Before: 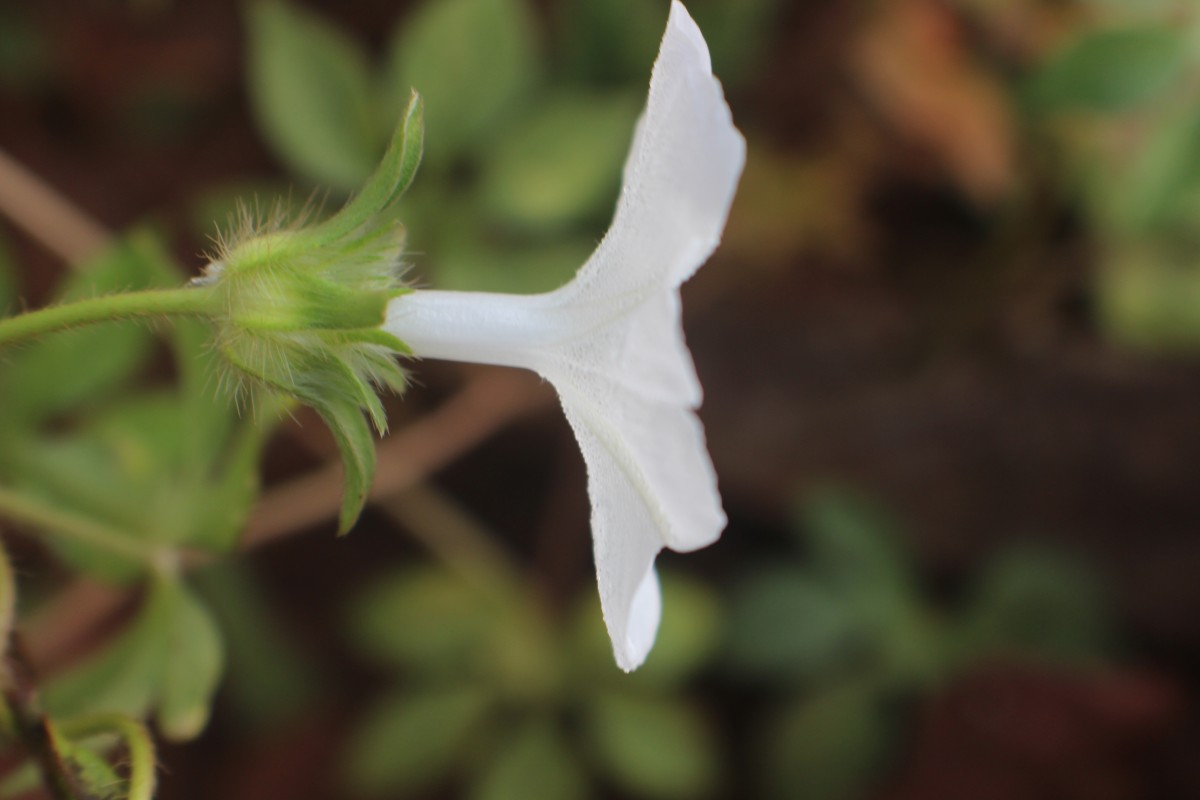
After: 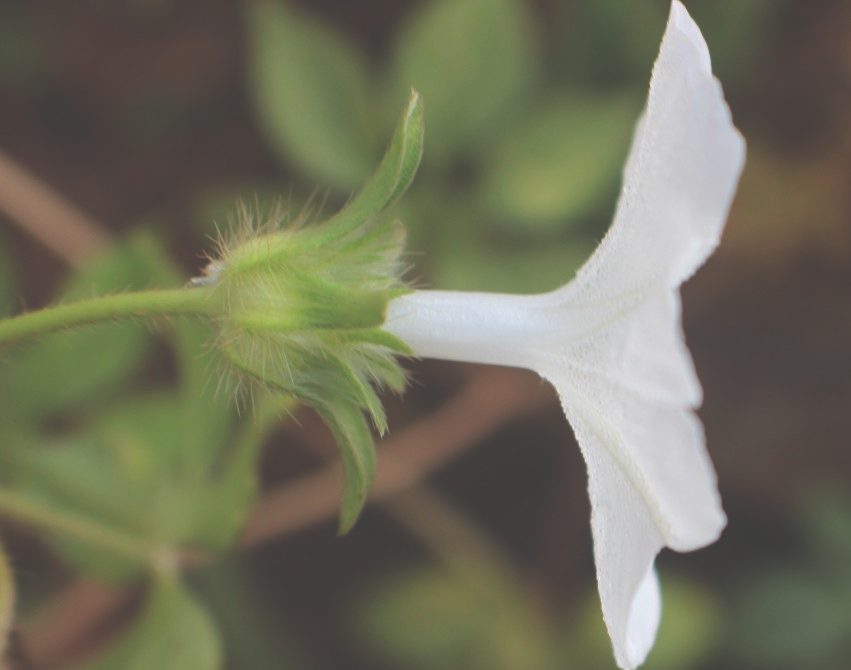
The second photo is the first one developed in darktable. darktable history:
crop: right 29.043%, bottom 16.136%
exposure: black level correction -0.041, exposure 0.064 EV, compensate exposure bias true, compensate highlight preservation false
